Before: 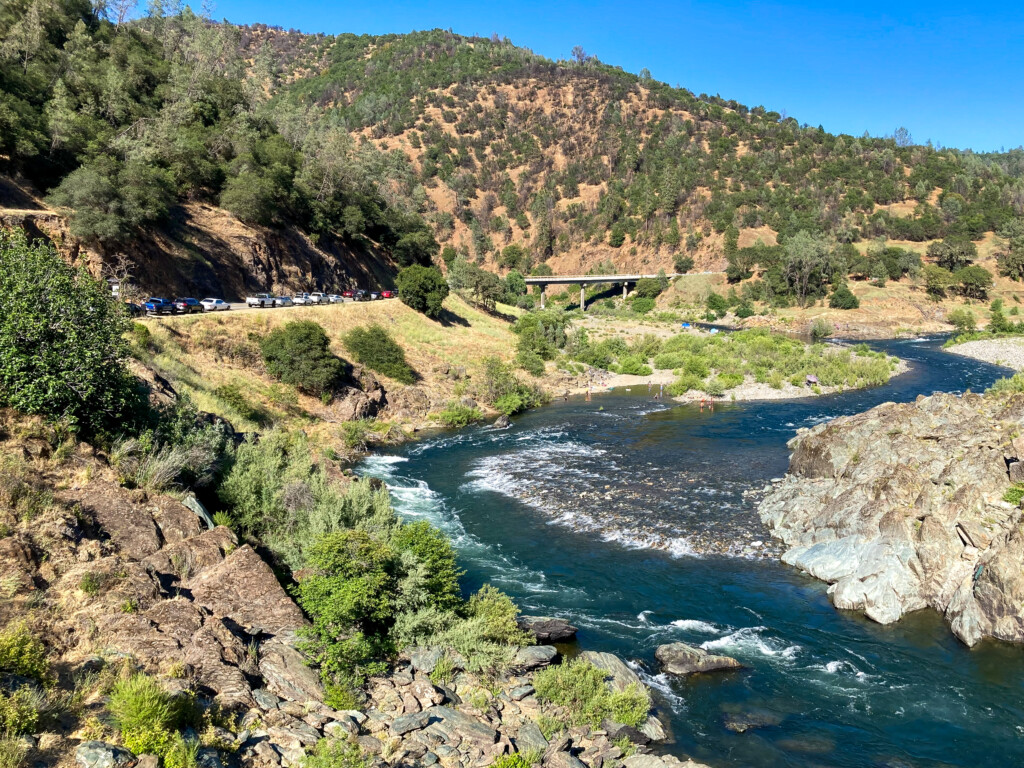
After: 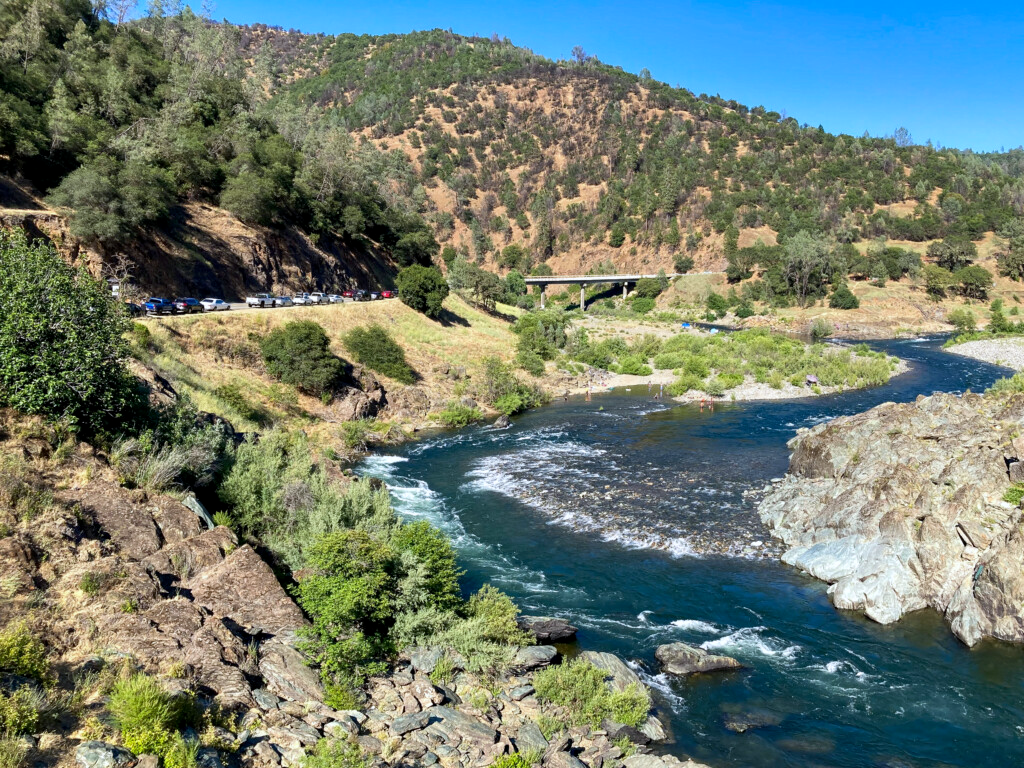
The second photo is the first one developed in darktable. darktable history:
exposure: black level correction 0.002, compensate highlight preservation false
white balance: red 0.976, blue 1.04
